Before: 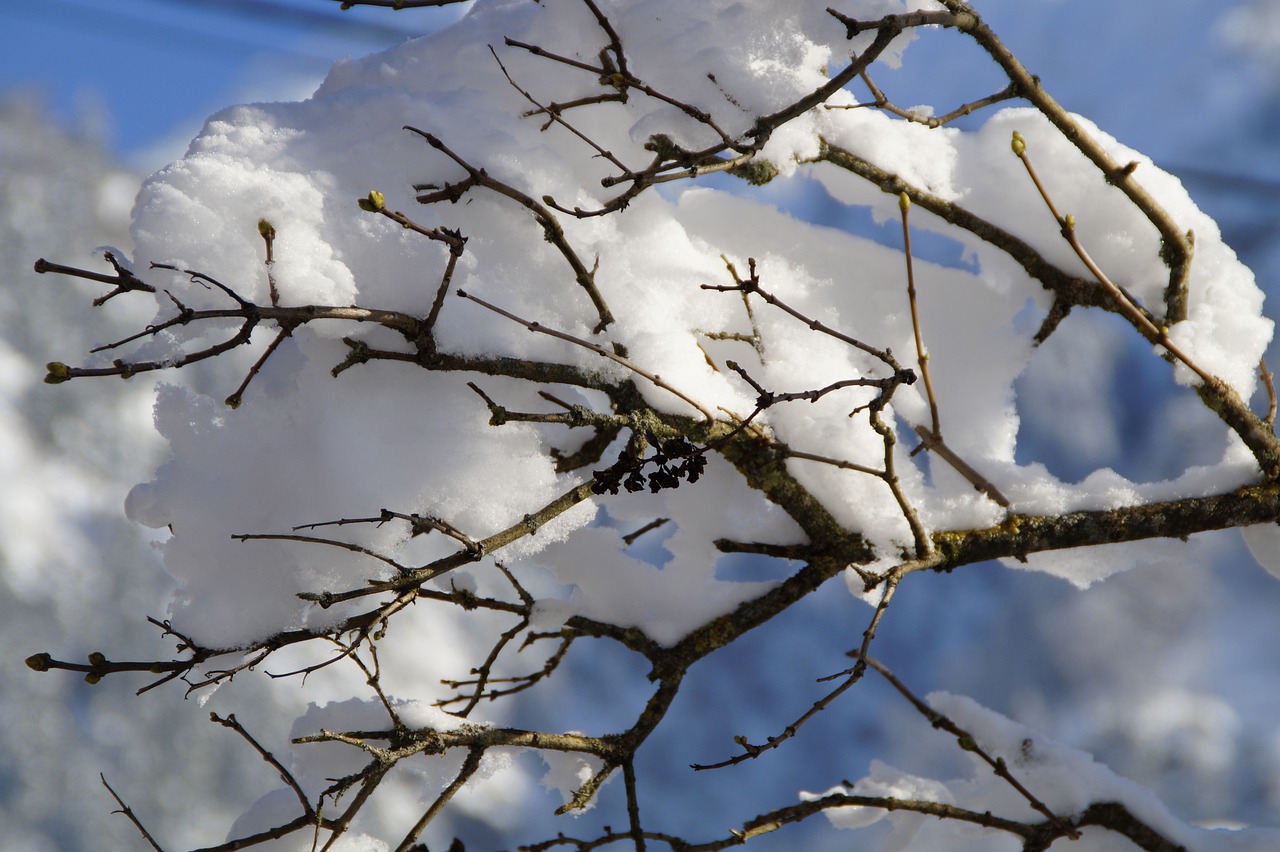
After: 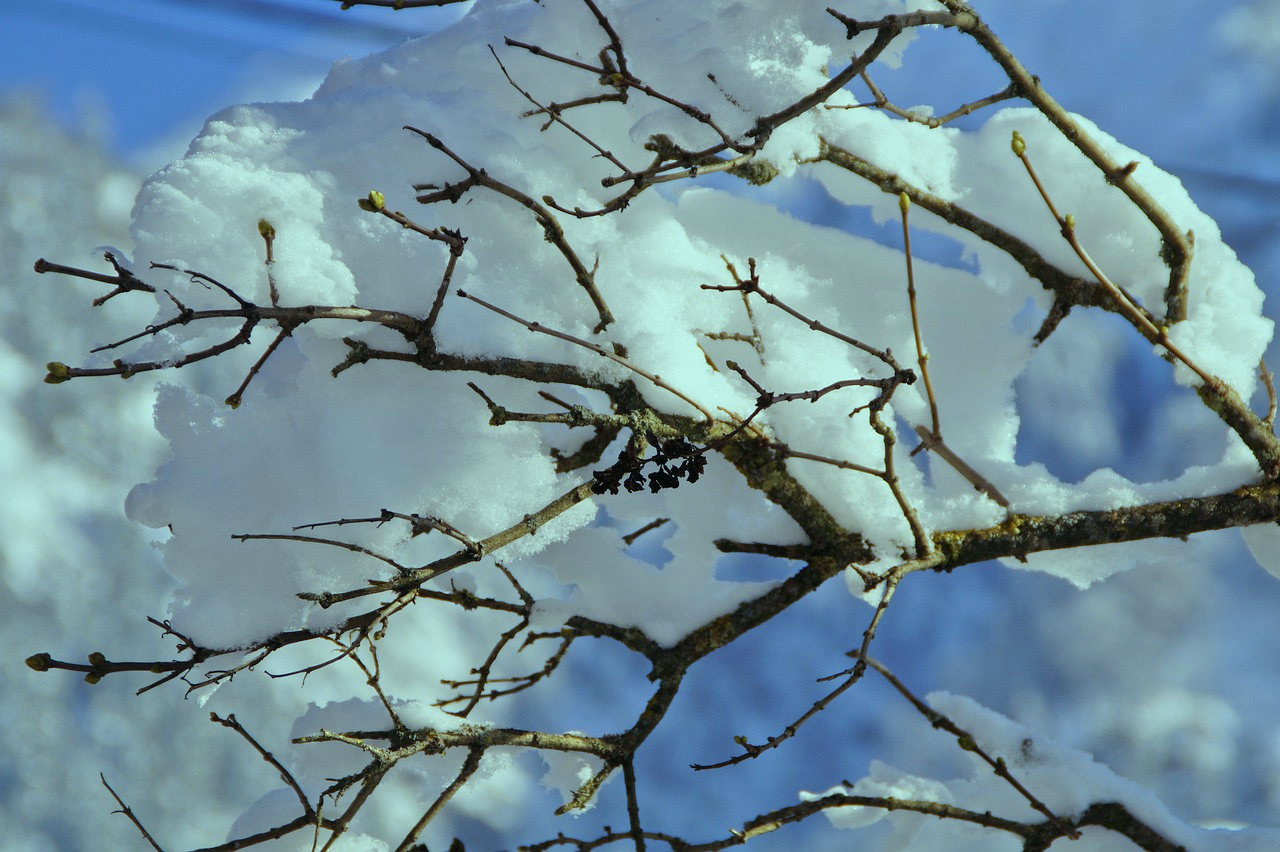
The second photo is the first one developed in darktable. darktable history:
tone equalizer: -8 EV -0.002 EV, -7 EV 0.005 EV, -6 EV -0.008 EV, -5 EV 0.007 EV, -4 EV -0.042 EV, -3 EV -0.233 EV, -2 EV -0.662 EV, -1 EV -0.983 EV, +0 EV -0.969 EV, smoothing diameter 2%, edges refinement/feathering 20, mask exposure compensation -1.57 EV, filter diffusion 5
exposure: exposure 0.566 EV, compensate highlight preservation false
color balance: mode lift, gamma, gain (sRGB), lift [0.997, 0.979, 1.021, 1.011], gamma [1, 1.084, 0.916, 0.998], gain [1, 0.87, 1.13, 1.101], contrast 4.55%, contrast fulcrum 38.24%, output saturation 104.09%
